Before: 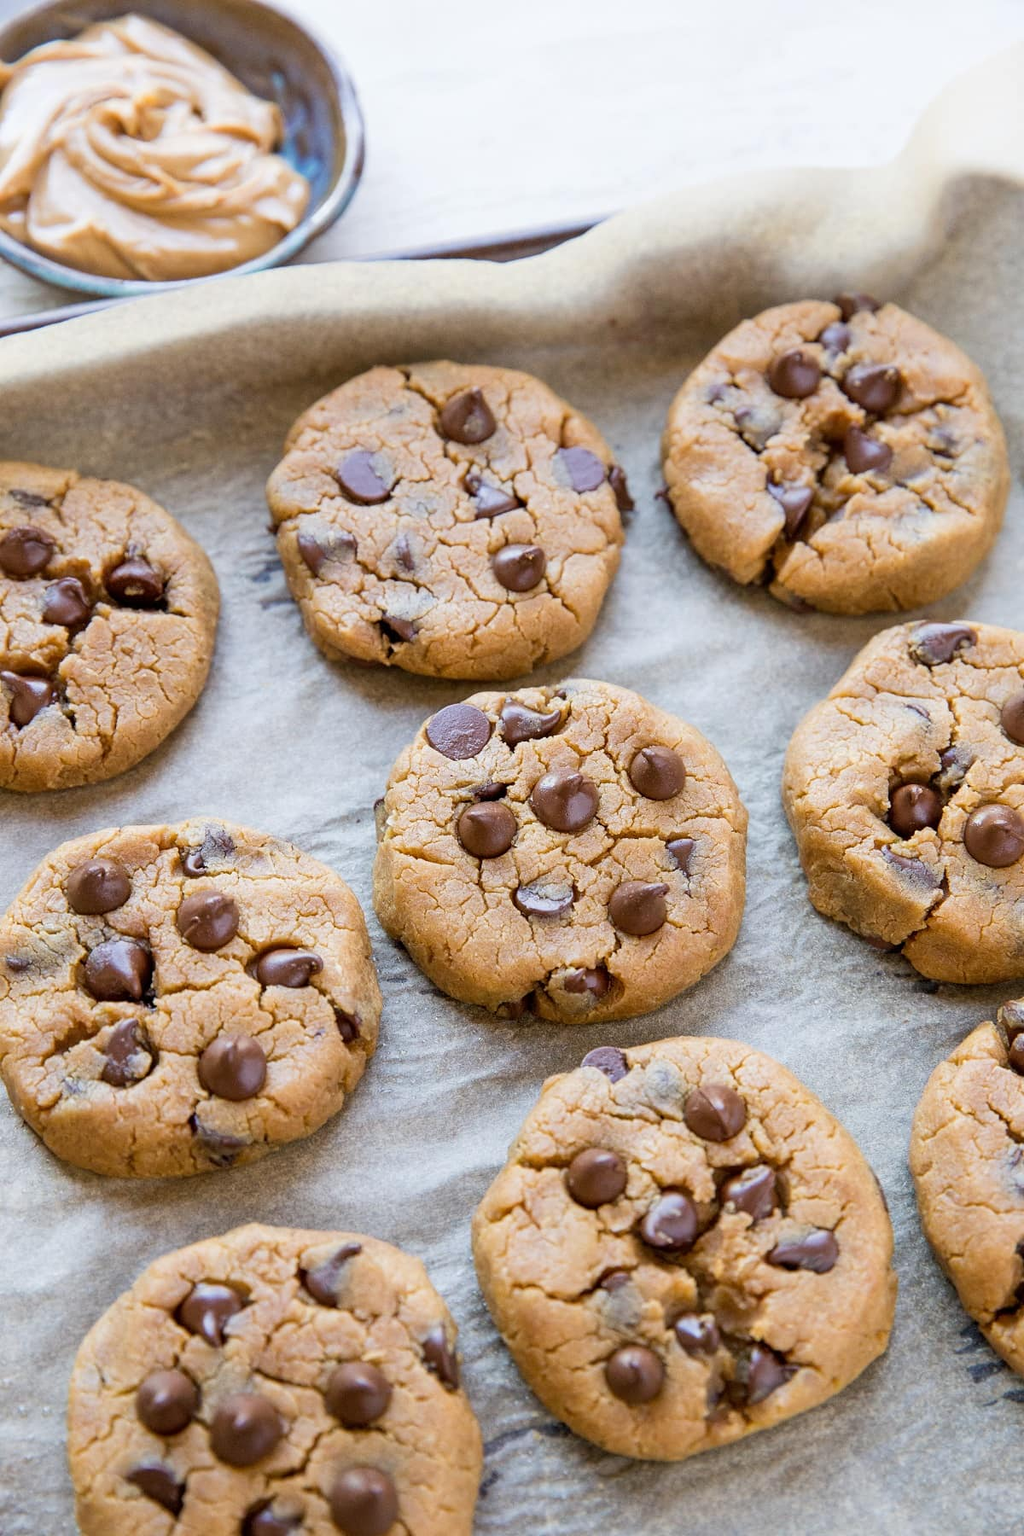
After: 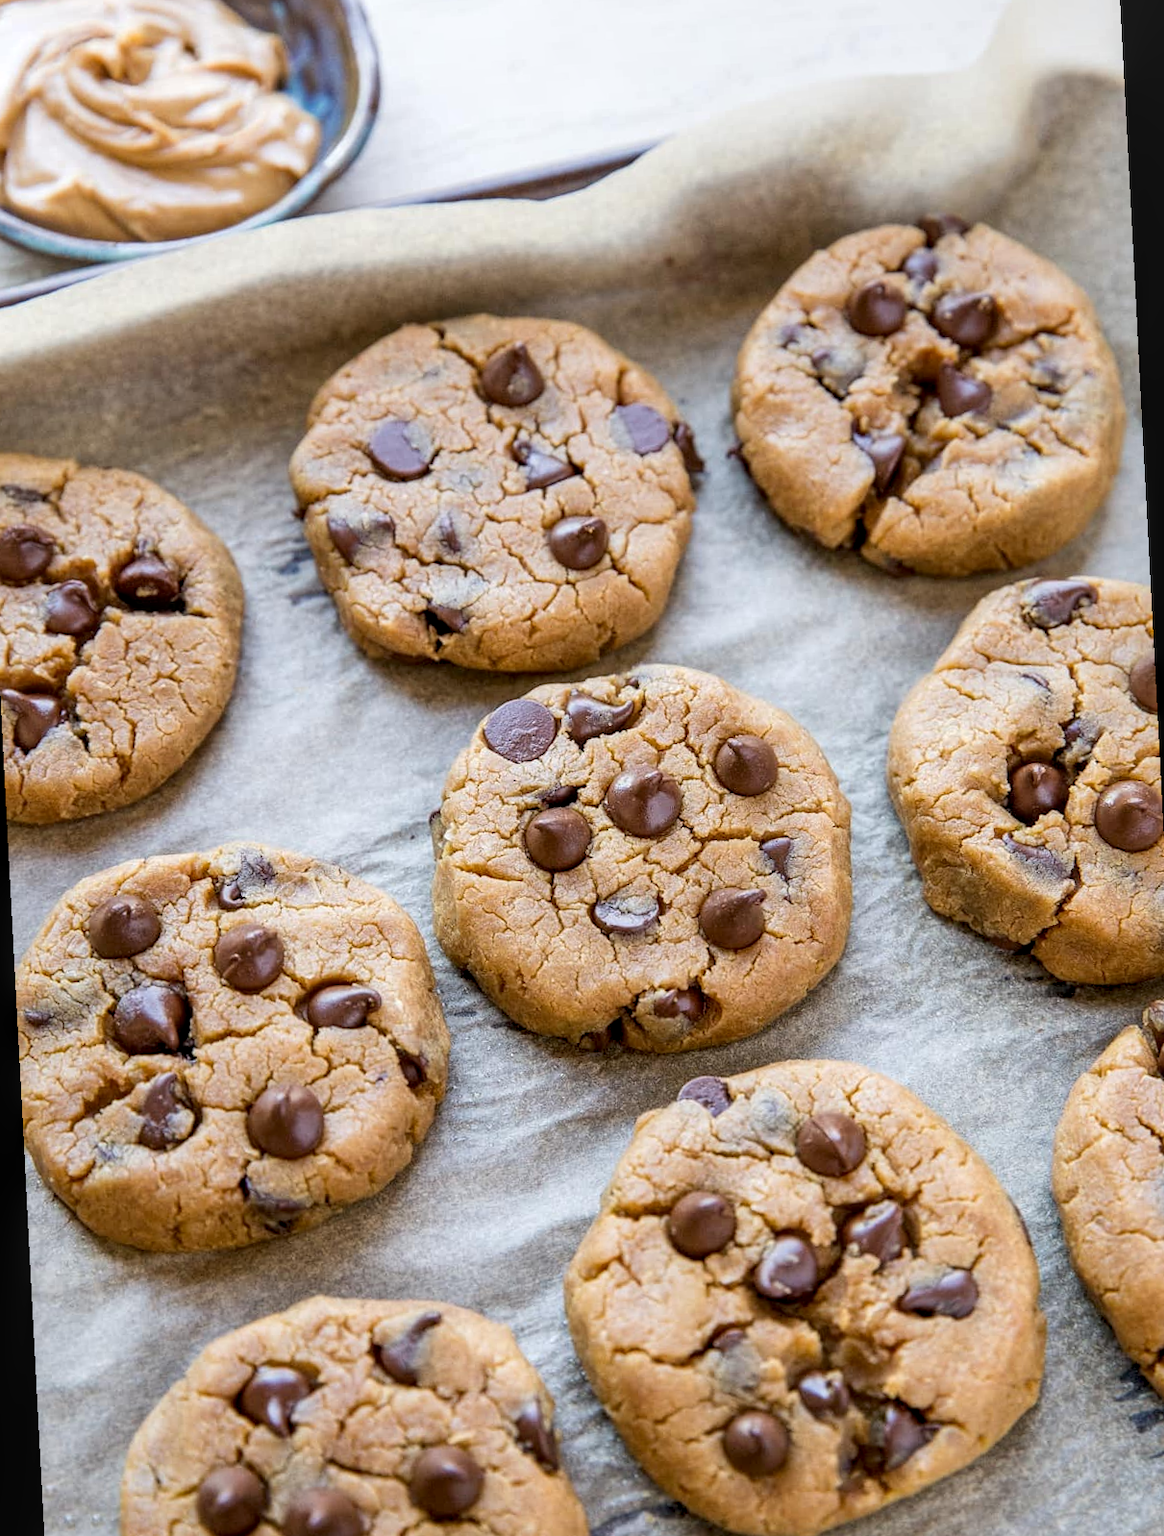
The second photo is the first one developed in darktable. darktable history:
local contrast: detail 130%
rotate and perspective: rotation -3°, crop left 0.031, crop right 0.968, crop top 0.07, crop bottom 0.93
